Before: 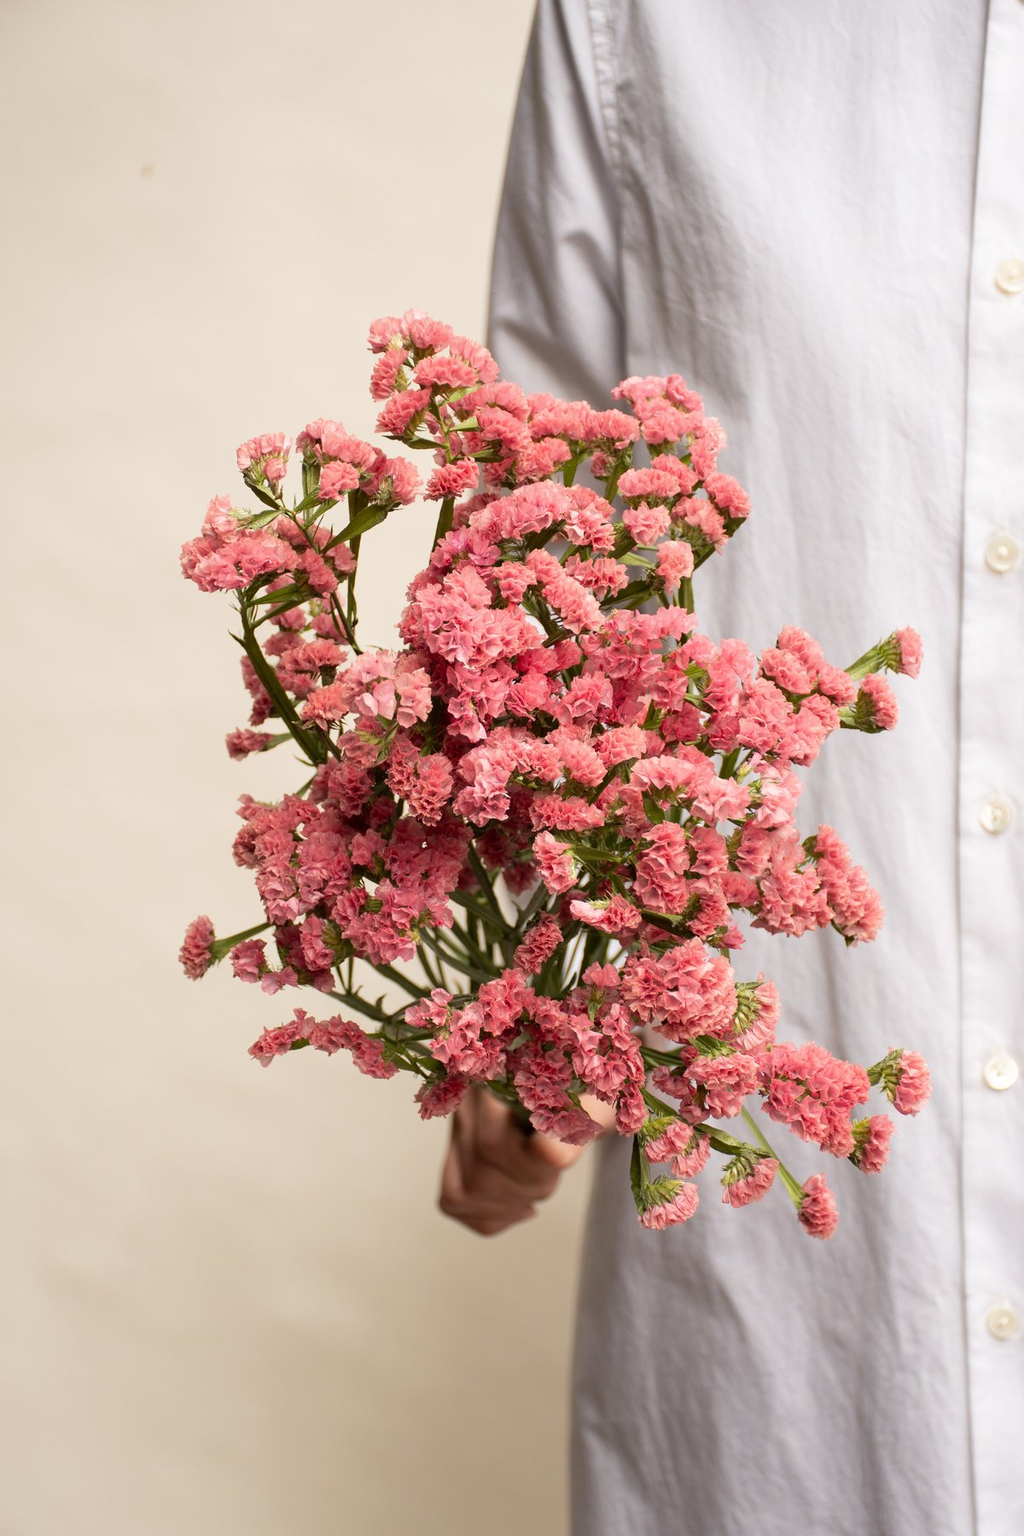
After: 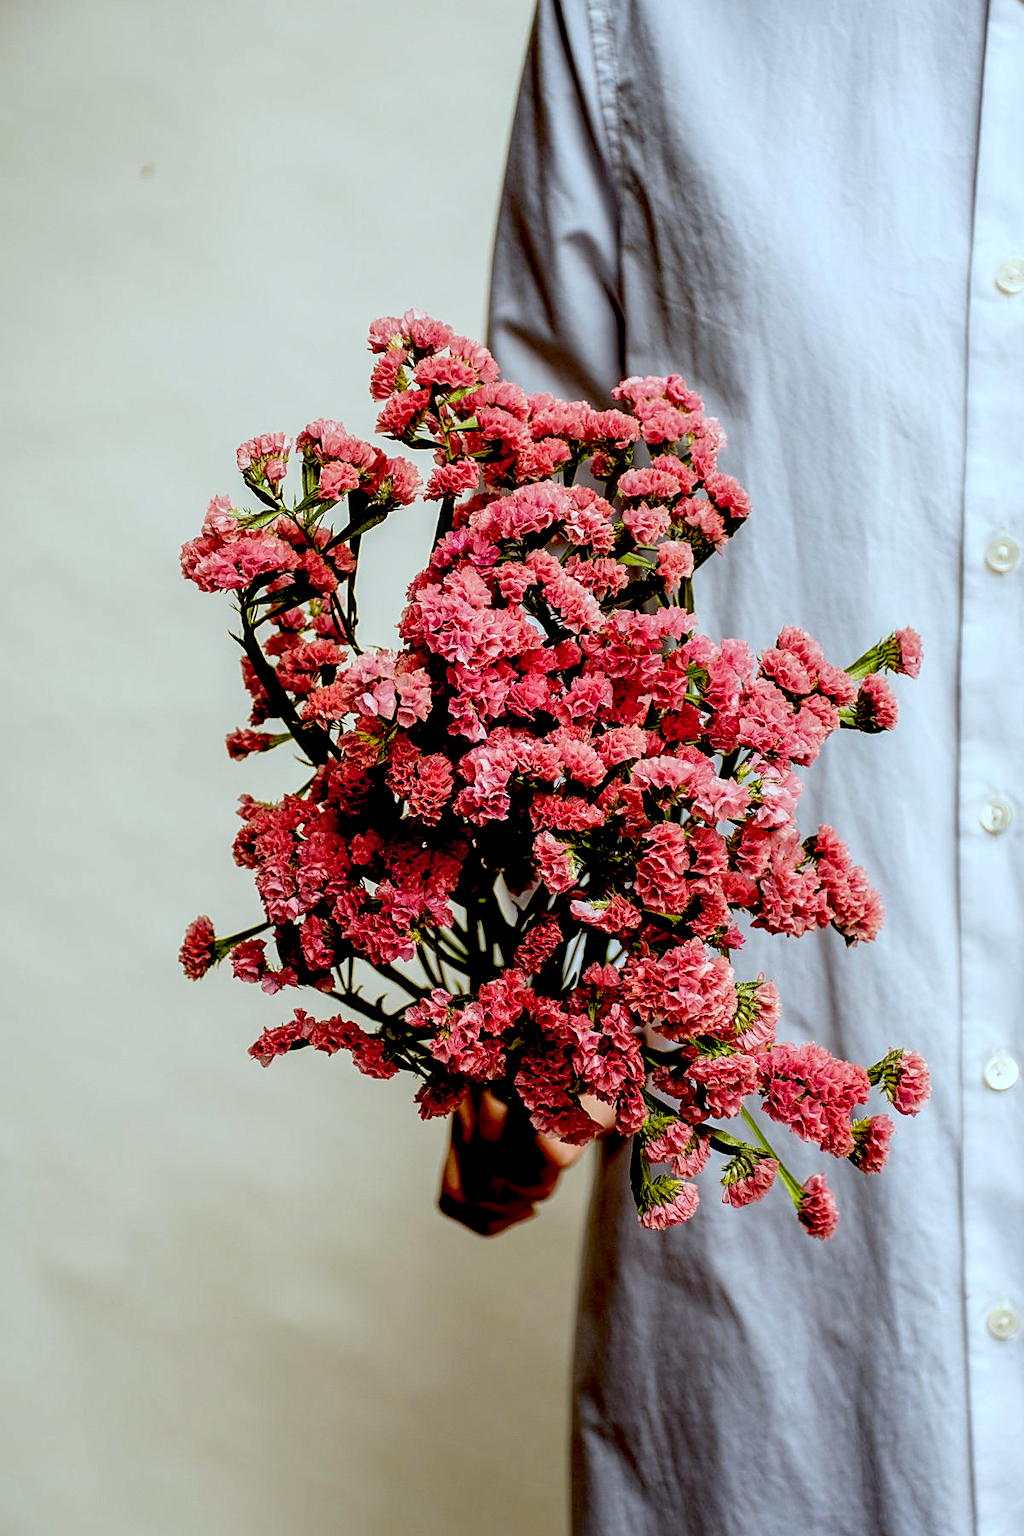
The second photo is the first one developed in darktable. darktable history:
color calibration: output R [0.994, 0.059, -0.119, 0], output G [-0.036, 1.09, -0.119, 0], output B [0.078, -0.108, 0.961, 0], illuminant F (fluorescent), F source F9 (Cool White Deluxe 4150 K) – high CRI, x 0.375, y 0.373, temperature 4155.41 K
sharpen: on, module defaults
local contrast: detail 142%
exposure: black level correction 0.099, exposure -0.086 EV, compensate highlight preservation false
